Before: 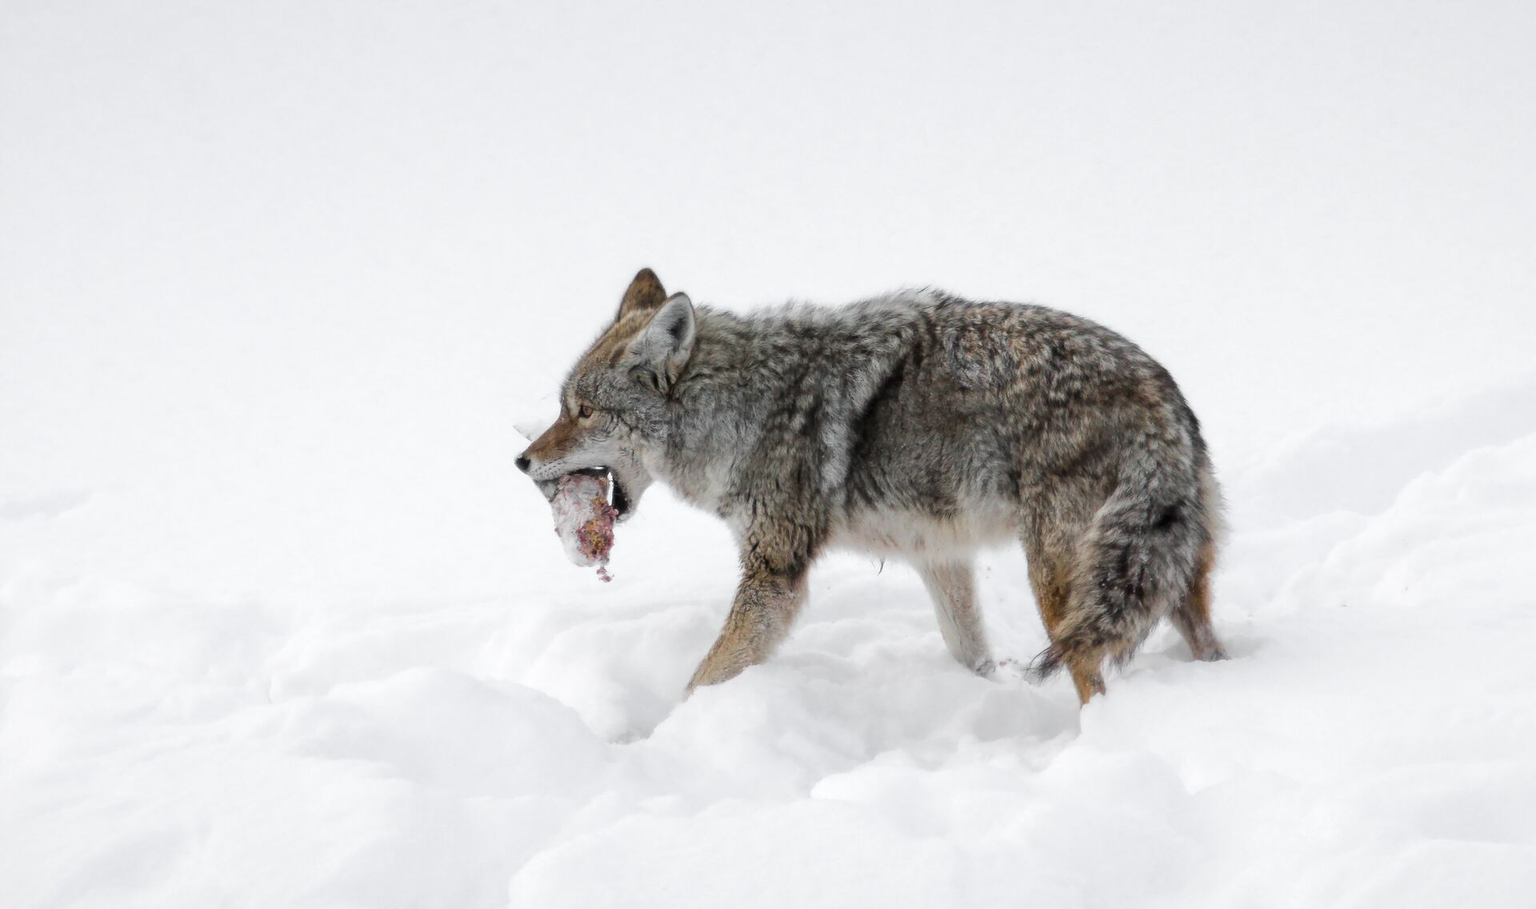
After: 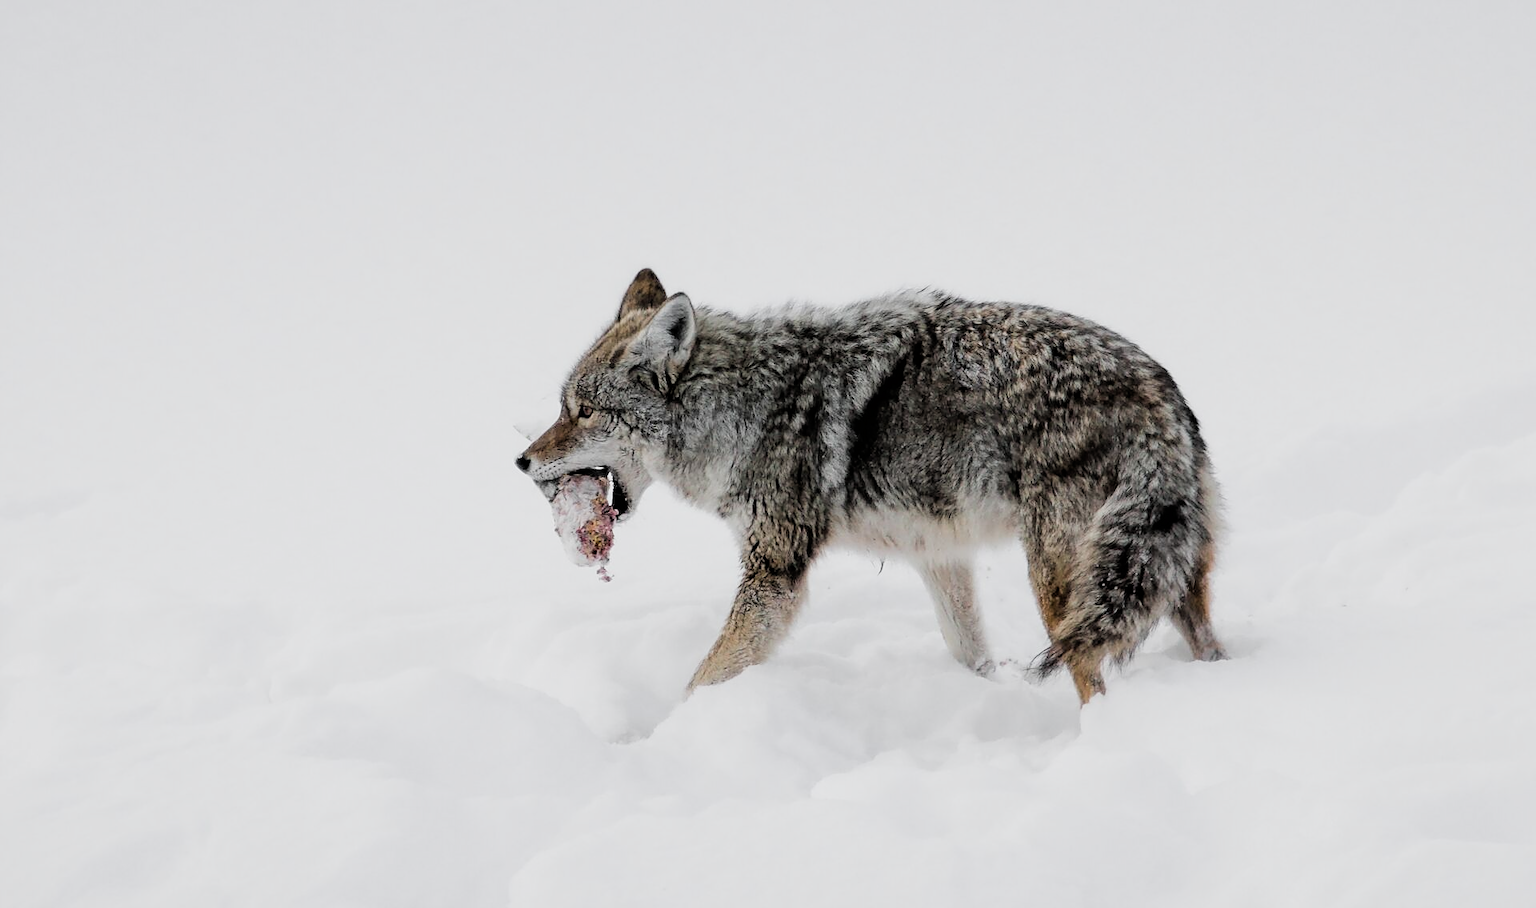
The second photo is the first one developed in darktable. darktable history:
sharpen: on, module defaults
filmic rgb: black relative exposure -5 EV, hardness 2.88, contrast 1.3, highlights saturation mix -30%
